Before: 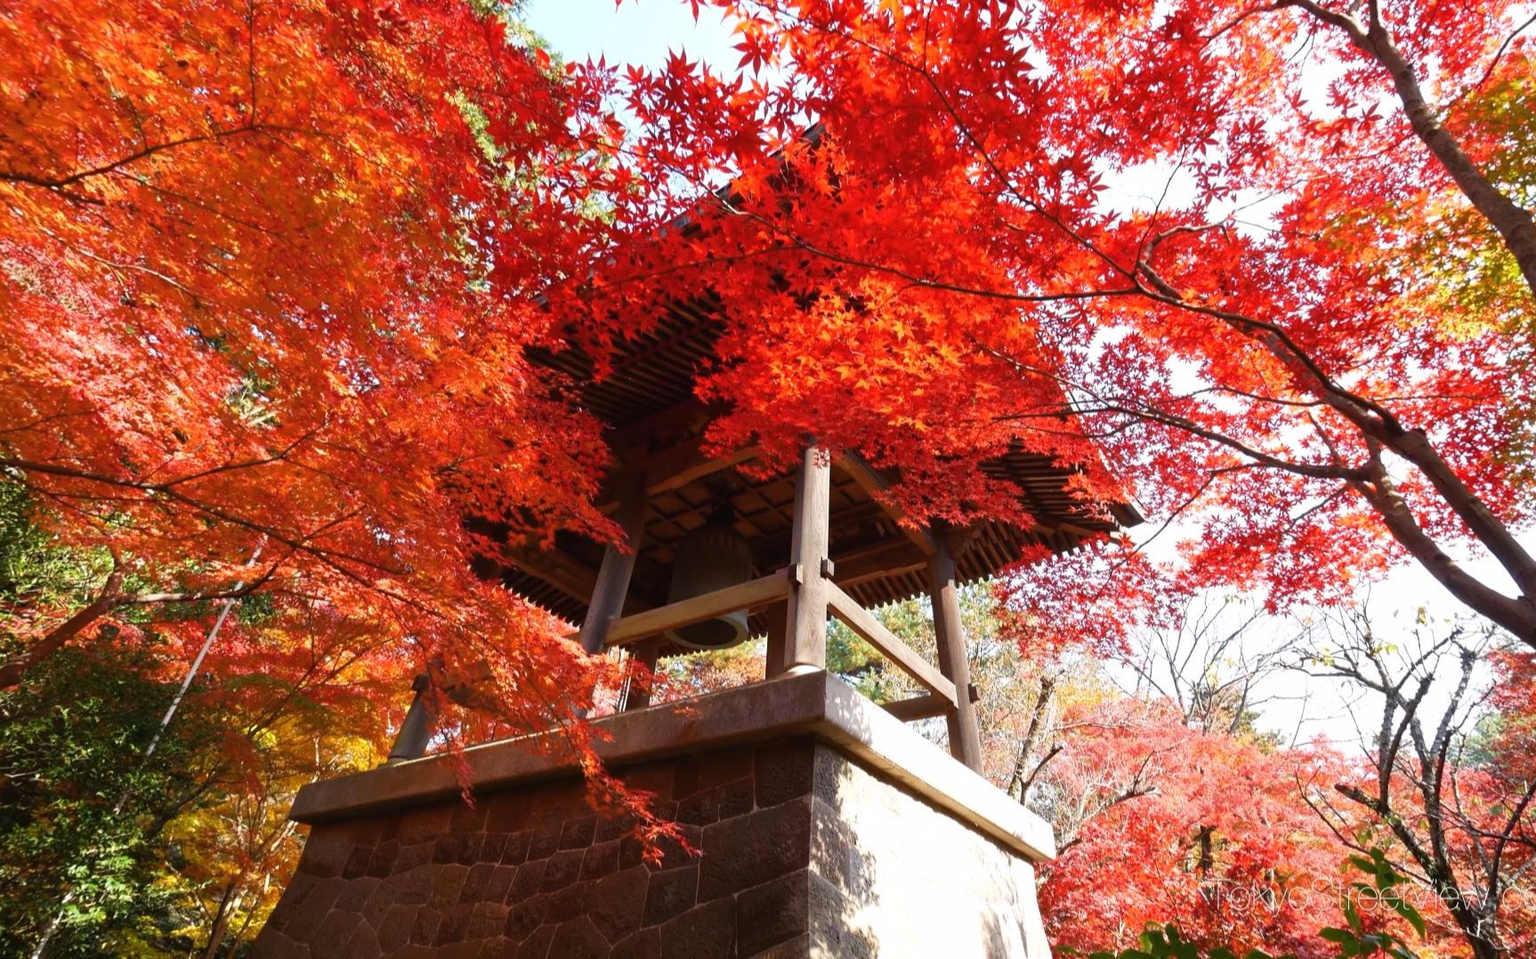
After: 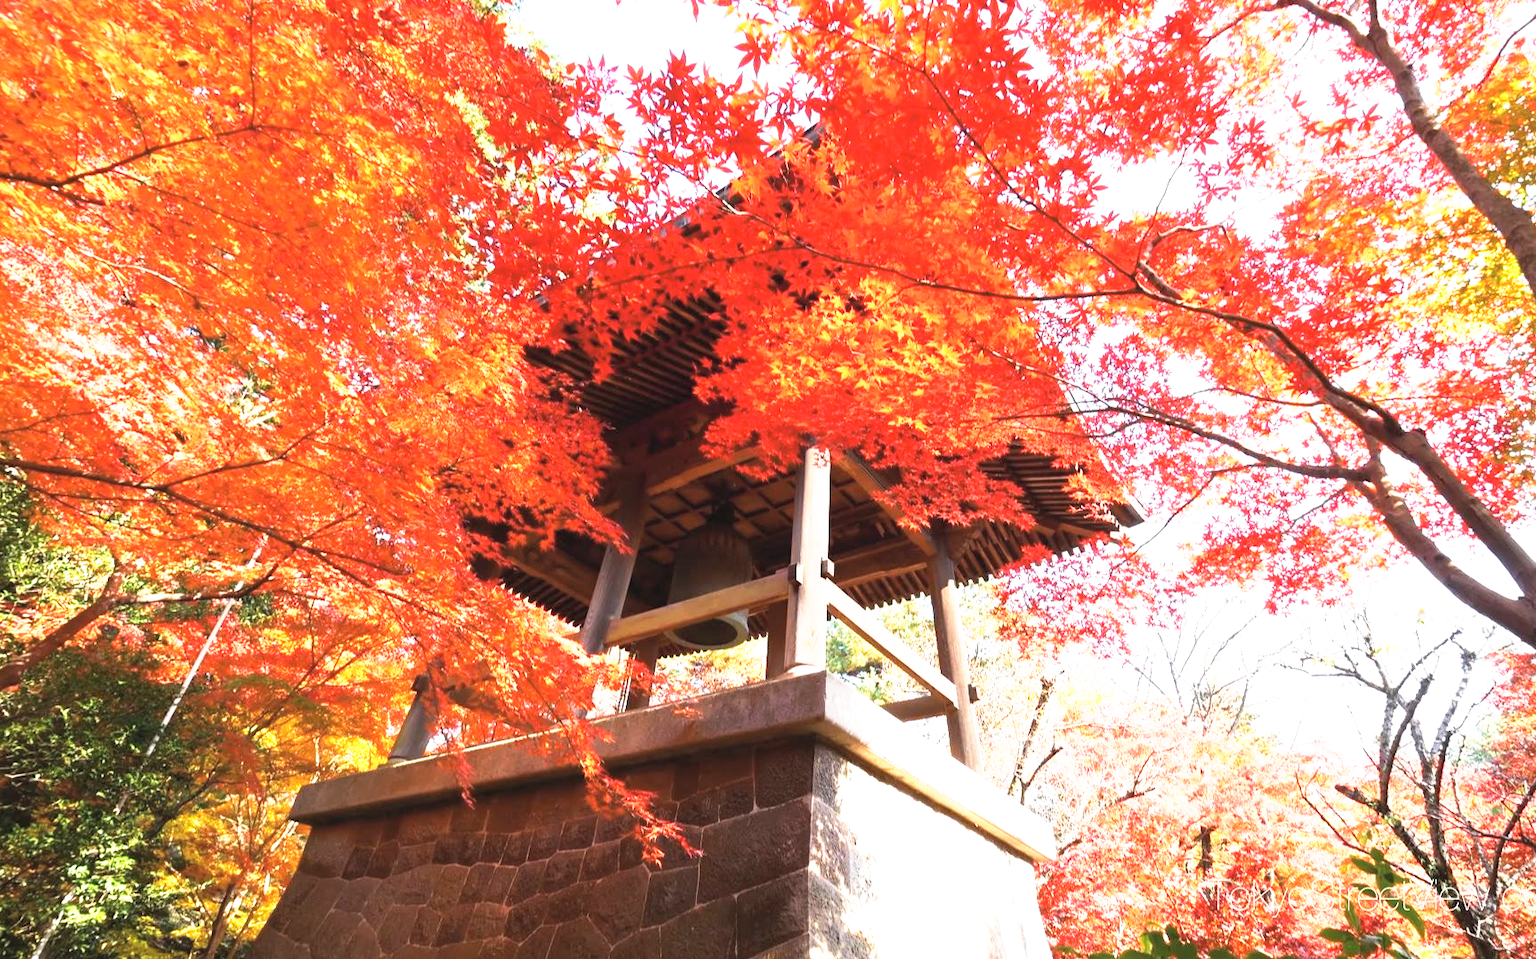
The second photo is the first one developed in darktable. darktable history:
tone equalizer: -8 EV -0.396 EV, -7 EV -0.373 EV, -6 EV -0.298 EV, -5 EV -0.194 EV, -3 EV 0.226 EV, -2 EV 0.356 EV, -1 EV 0.405 EV, +0 EV 0.427 EV, edges refinement/feathering 500, mask exposure compensation -1.57 EV, preserve details no
base curve: curves: ch0 [(0, 0) (0.495, 0.917) (1, 1)], preserve colors none
contrast brightness saturation: brightness 0.153
